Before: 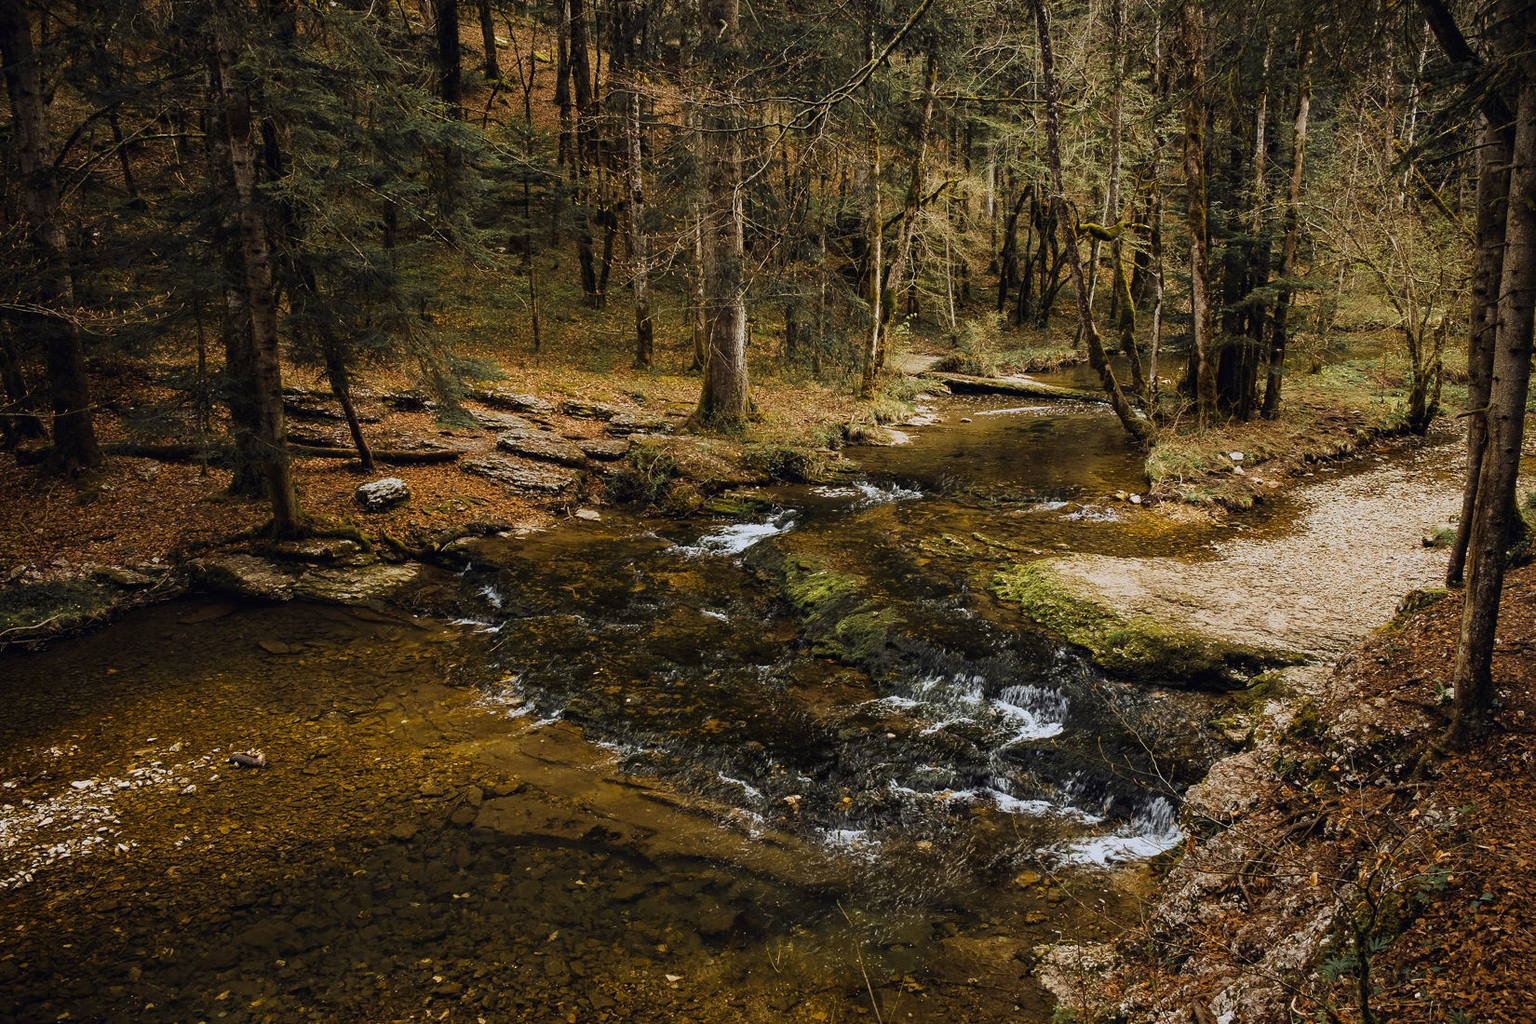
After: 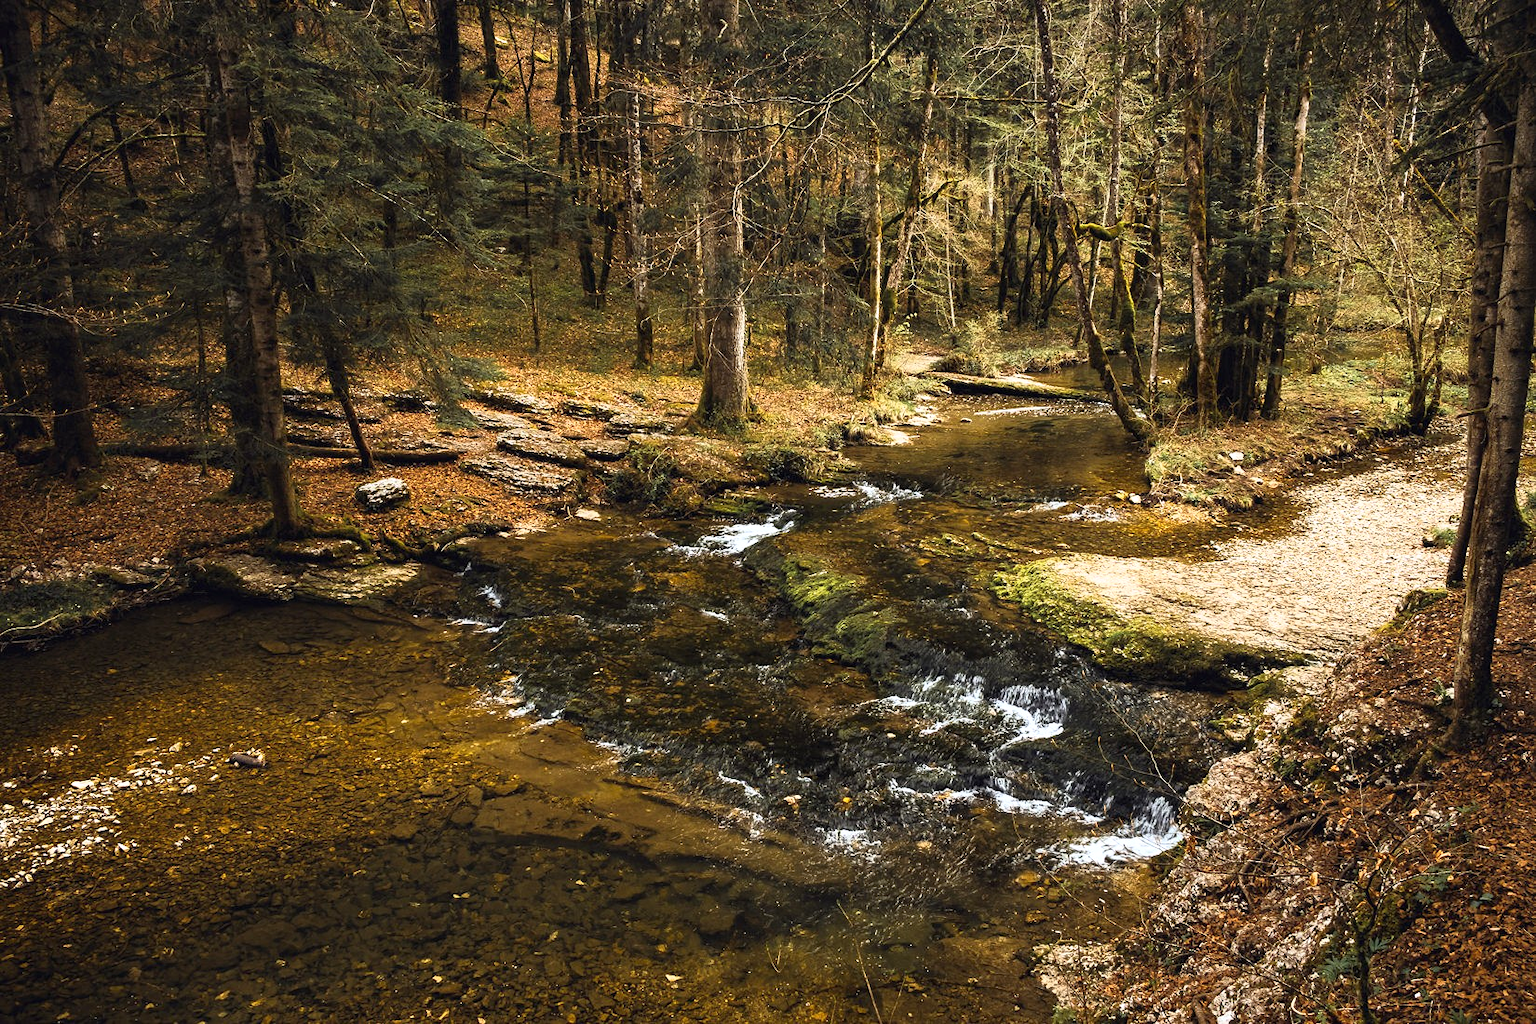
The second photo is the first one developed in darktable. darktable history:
base curve: curves: ch0 [(0, 0) (0.257, 0.25) (0.482, 0.586) (0.757, 0.871) (1, 1)]
exposure: black level correction 0, exposure 0.703 EV, compensate highlight preservation false
